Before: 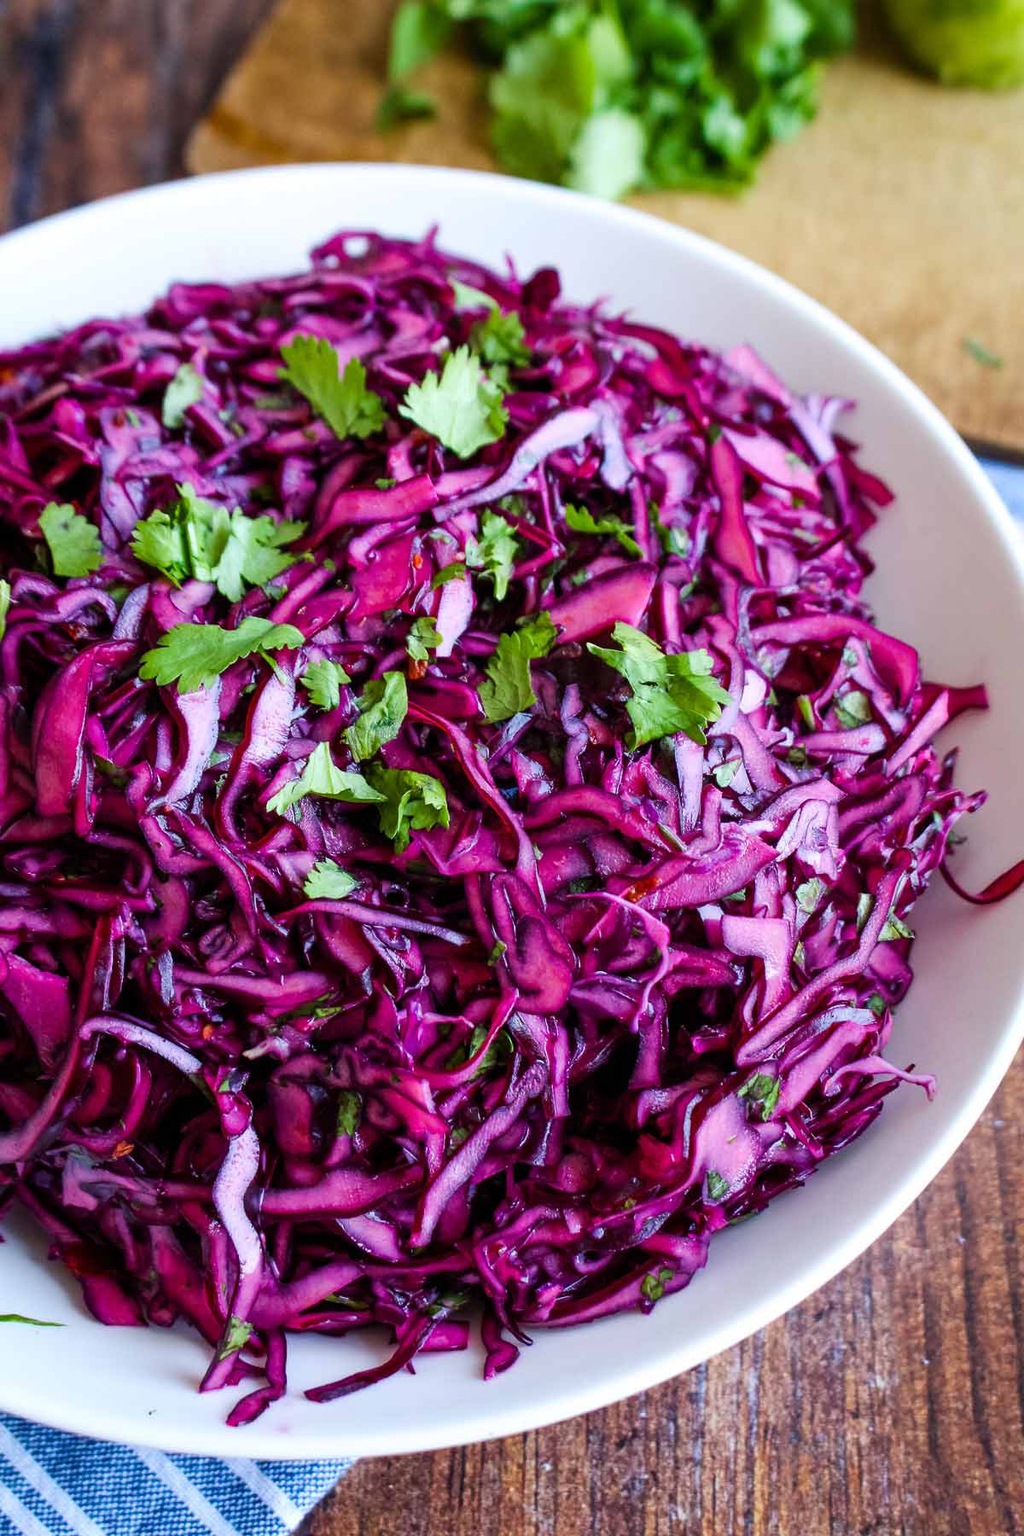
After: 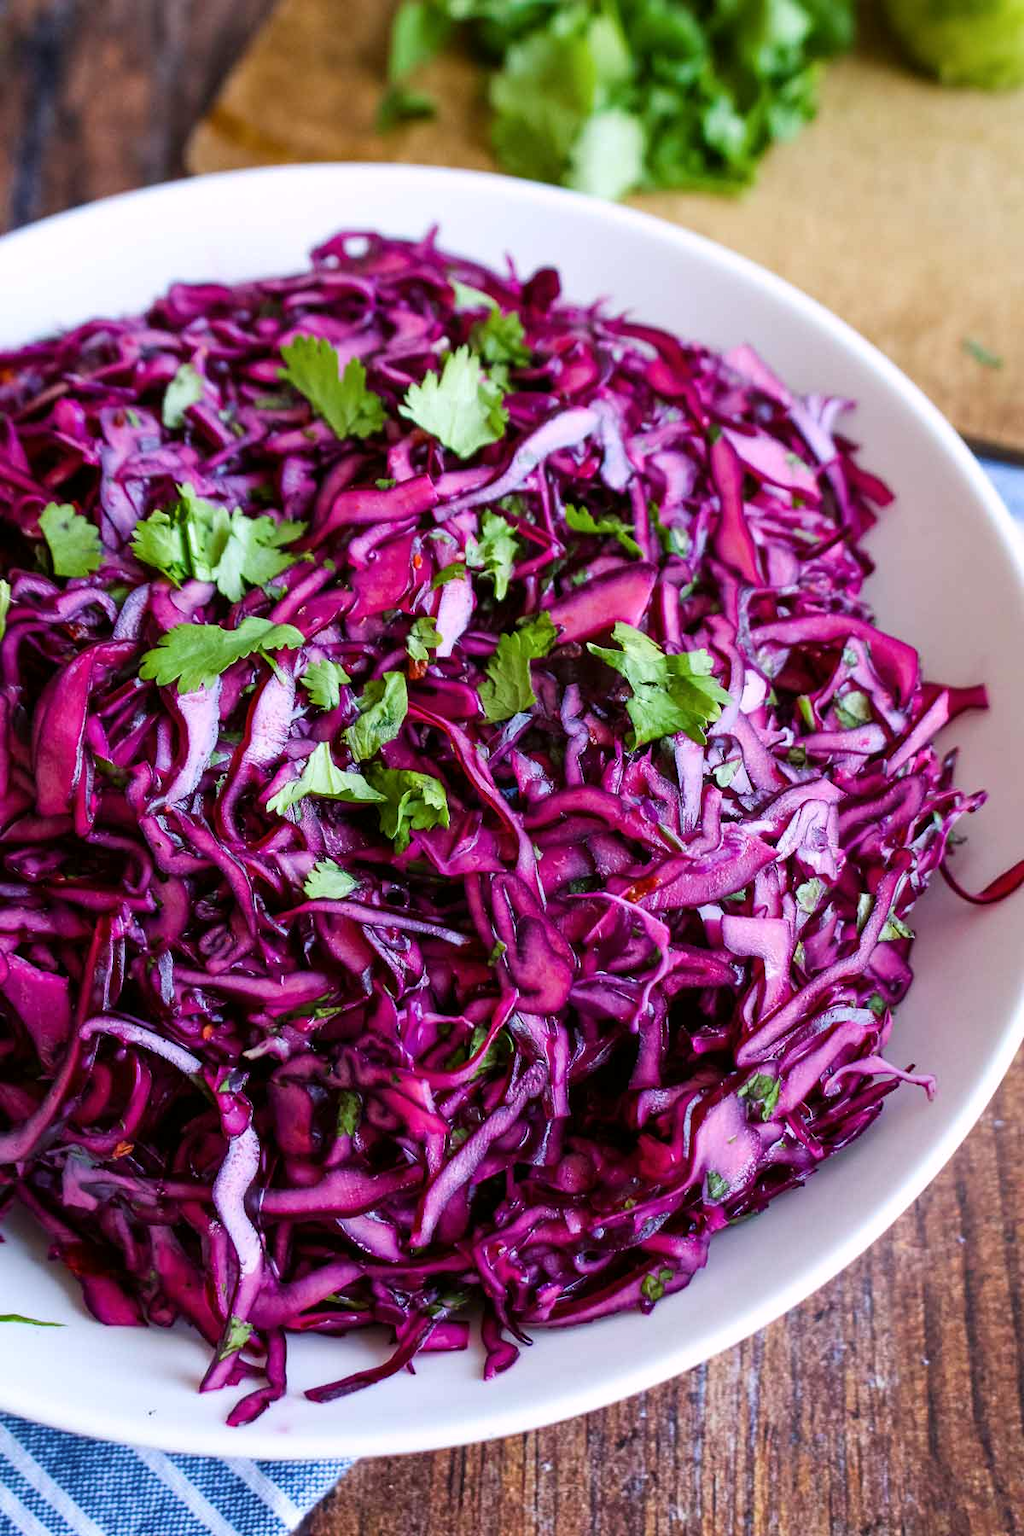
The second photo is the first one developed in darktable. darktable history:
color correction: highlights a* 3.11, highlights b* -1.24, shadows a* -0.098, shadows b* 2.28, saturation 0.977
